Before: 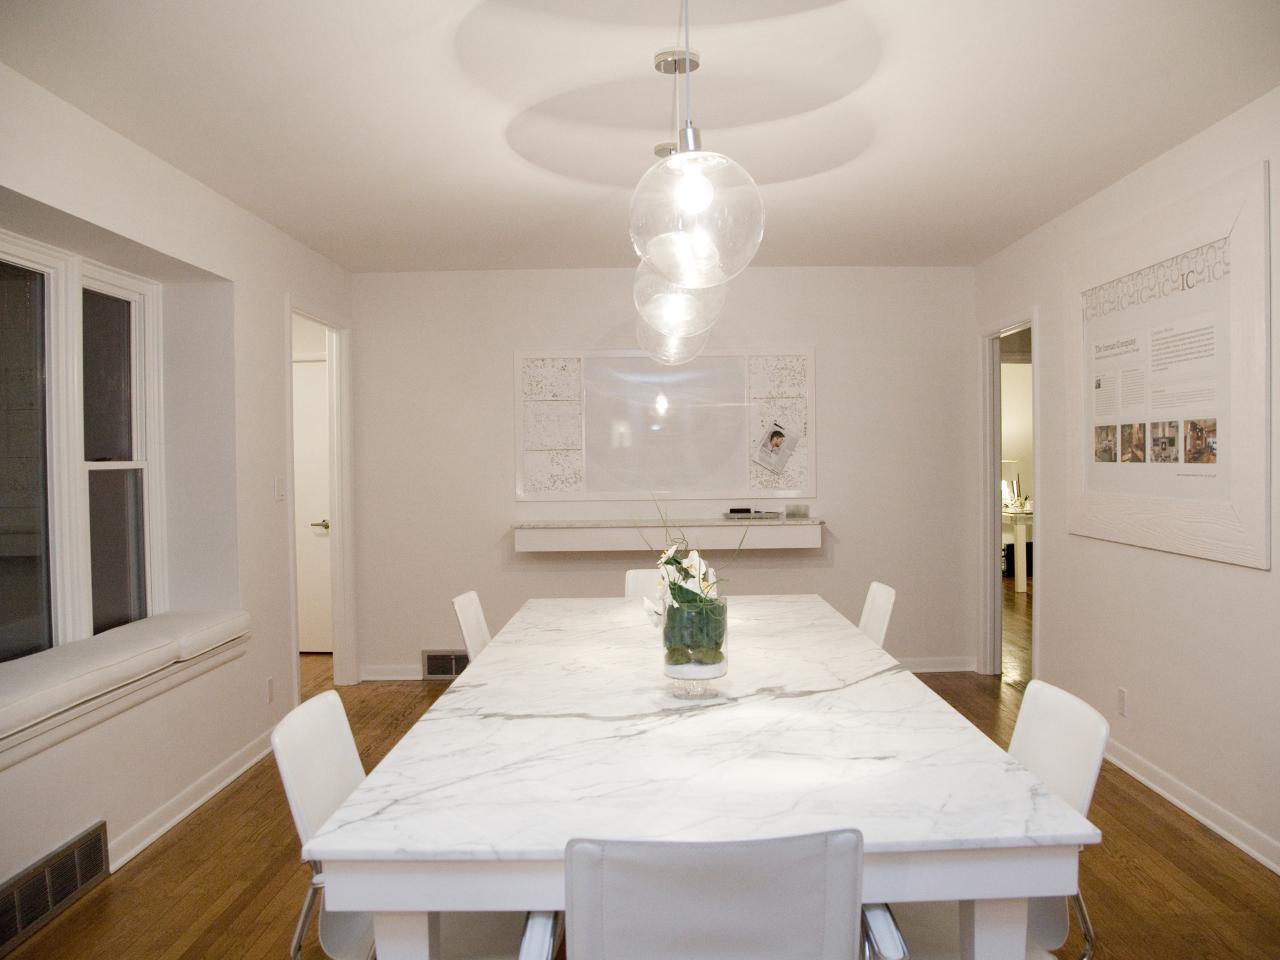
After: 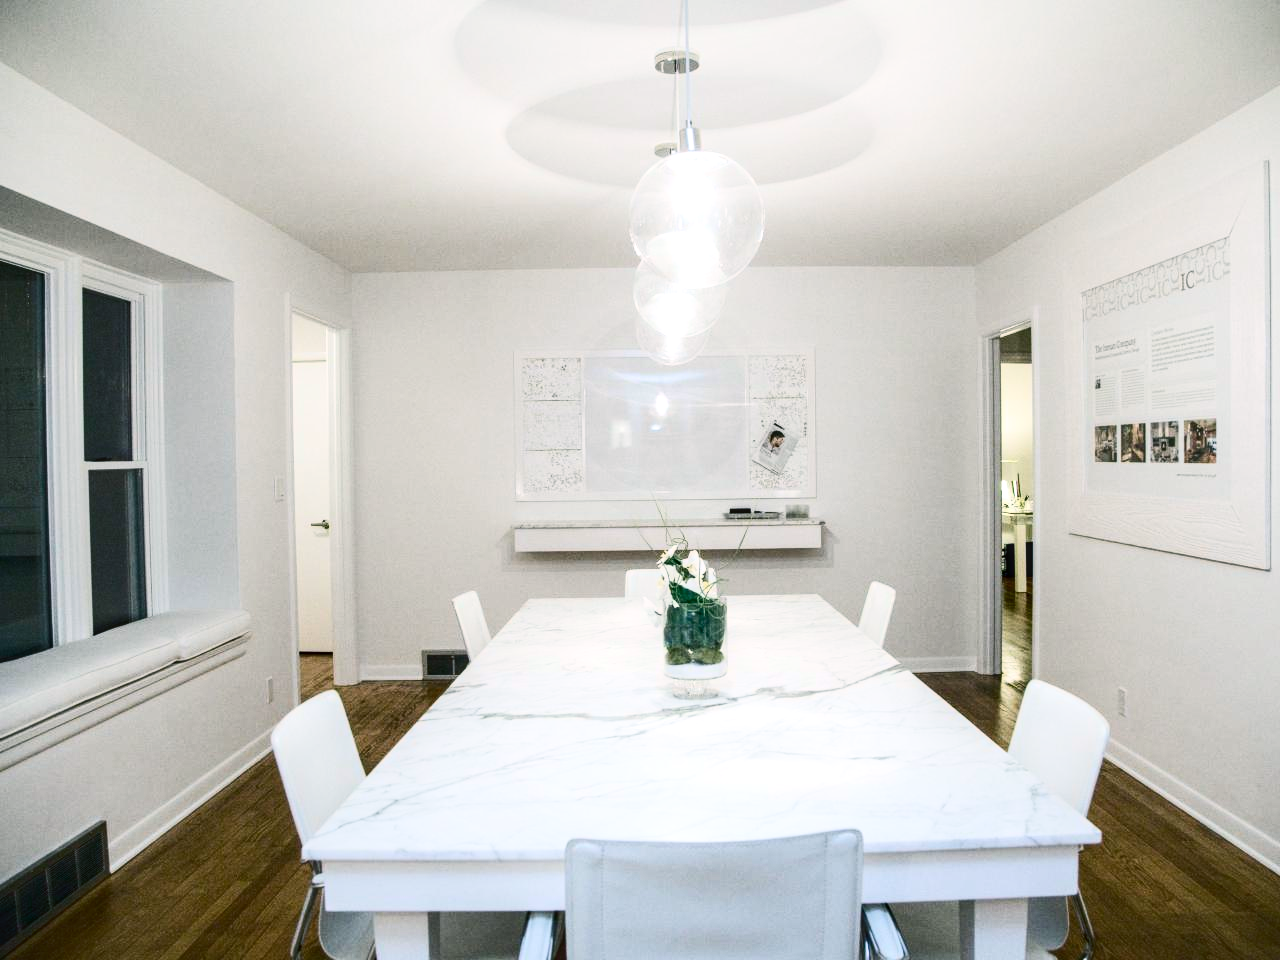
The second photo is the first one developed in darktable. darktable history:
color balance rgb: power › luminance -7.634%, power › chroma 2.254%, power › hue 222.25°, perceptual saturation grading › global saturation 0.978%
local contrast: on, module defaults
contrast brightness saturation: contrast 0.402, brightness 0.107, saturation 0.213
